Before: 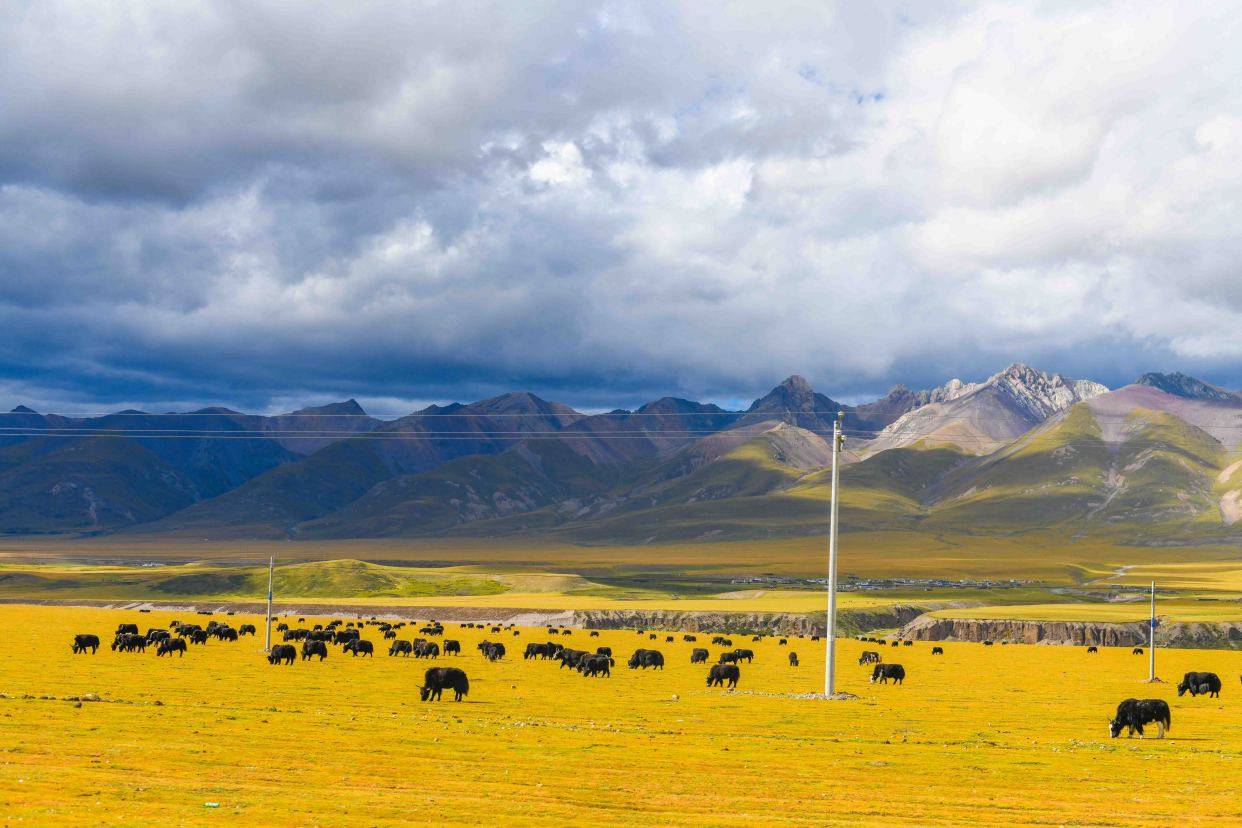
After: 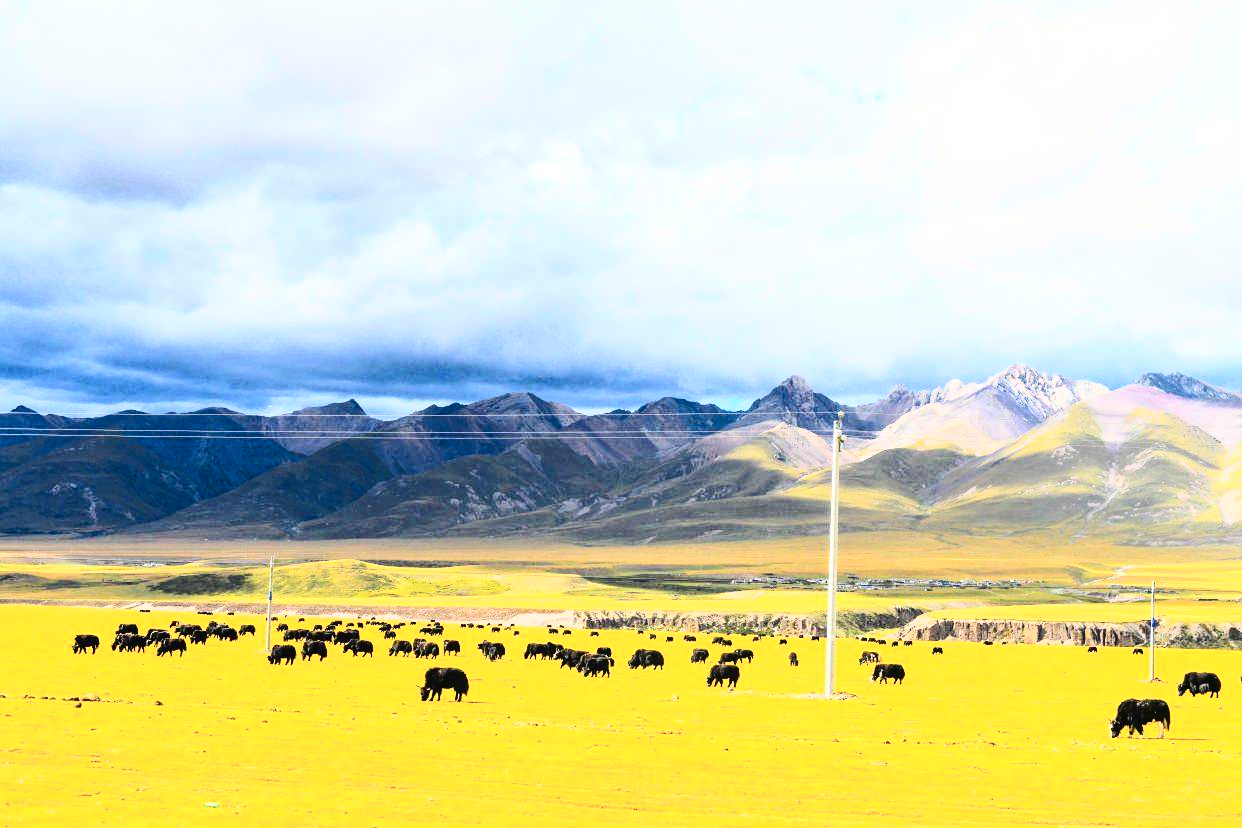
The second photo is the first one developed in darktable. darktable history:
contrast brightness saturation: contrast 0.389, brightness 0.113
base curve: curves: ch0 [(0, 0) (0.028, 0.03) (0.121, 0.232) (0.46, 0.748) (0.859, 0.968) (1, 1)]
